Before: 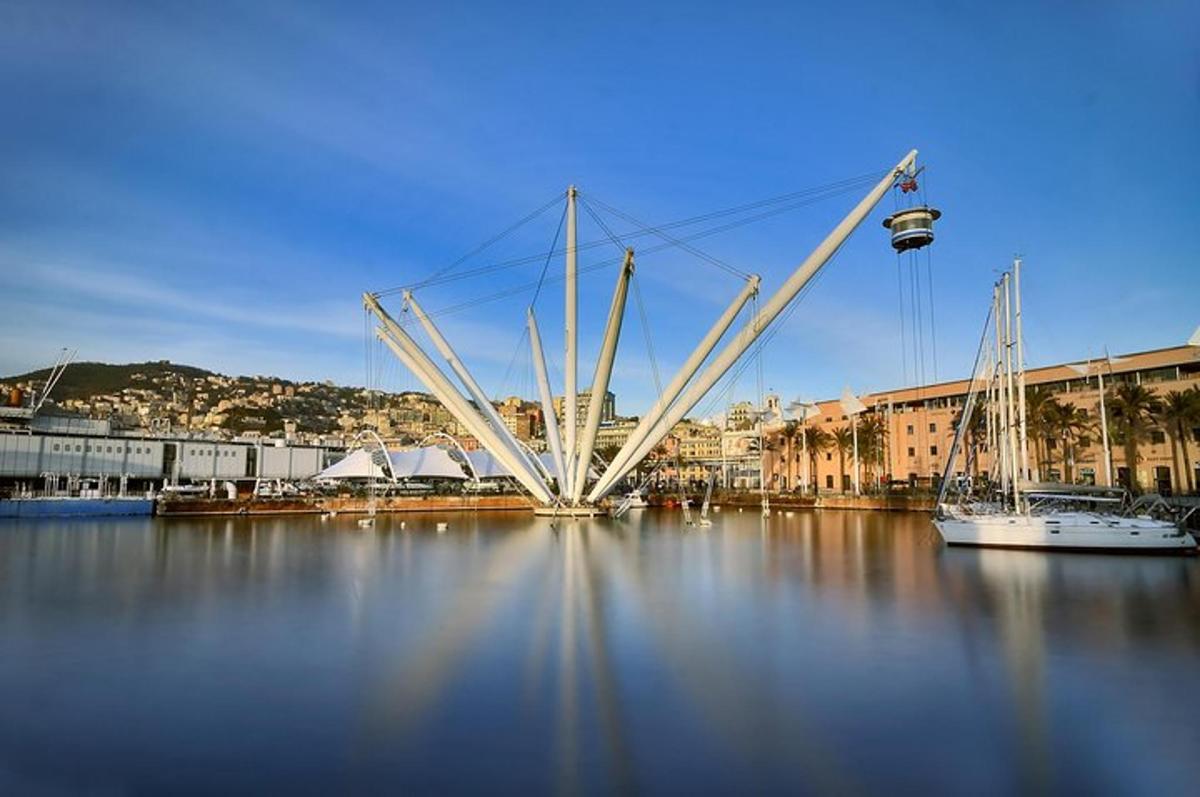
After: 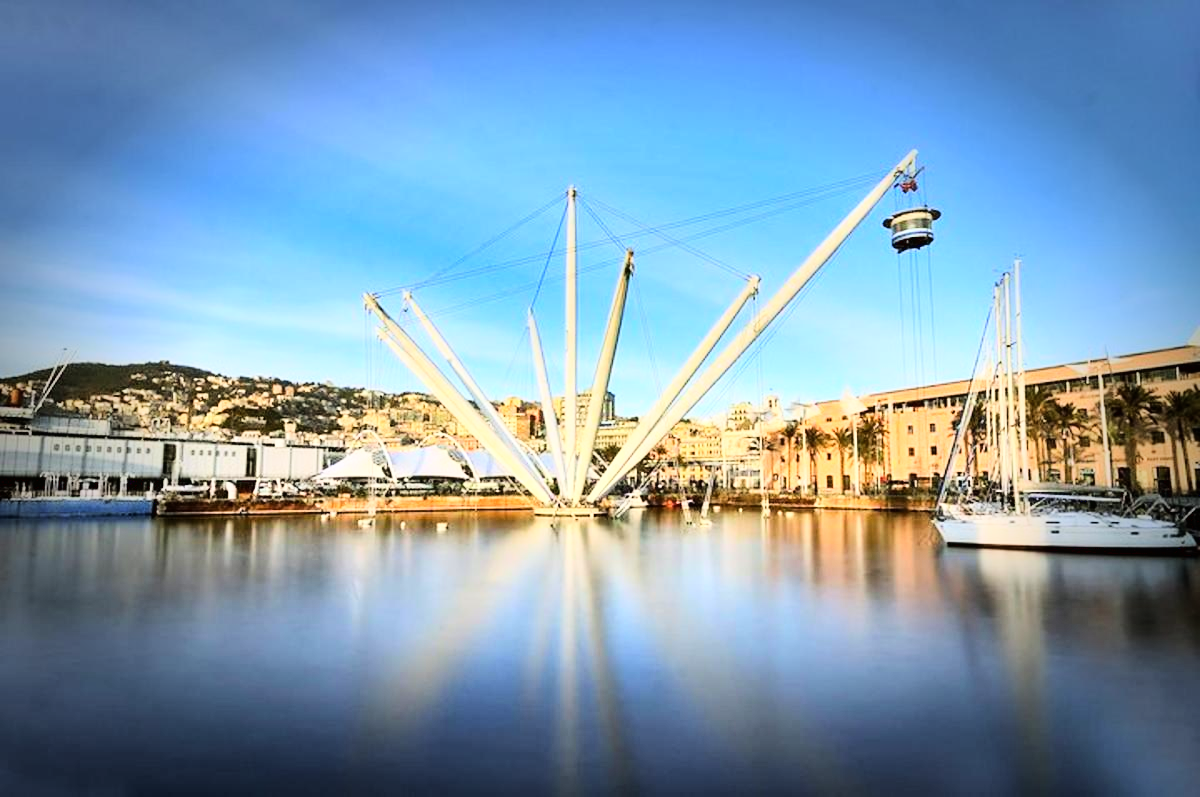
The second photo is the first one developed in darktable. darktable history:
base curve: curves: ch0 [(0, 0.003) (0.001, 0.002) (0.006, 0.004) (0.02, 0.022) (0.048, 0.086) (0.094, 0.234) (0.162, 0.431) (0.258, 0.629) (0.385, 0.8) (0.548, 0.918) (0.751, 0.988) (1, 1)]
vignetting: fall-off start 66.78%, fall-off radius 39.7%, brightness -0.587, saturation -0.109, automatic ratio true, width/height ratio 0.674
